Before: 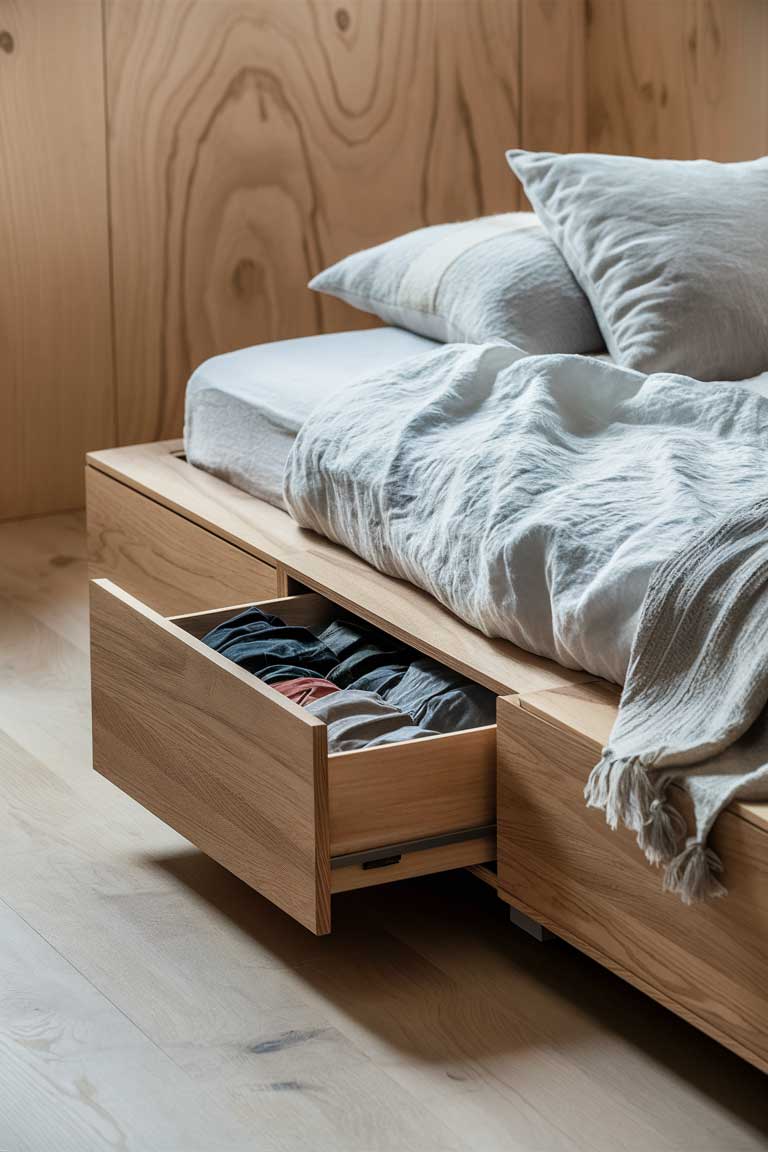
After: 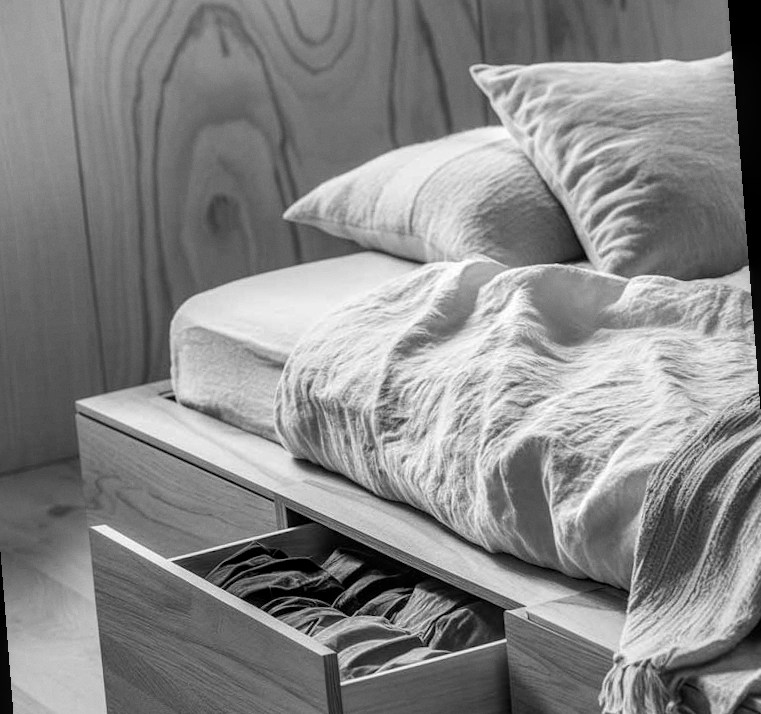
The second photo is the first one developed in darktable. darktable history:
monochrome: size 1
white balance: red 1.009, blue 0.985
tone equalizer: on, module defaults
crop: bottom 28.576%
grain: coarseness 14.57 ISO, strength 8.8%
rotate and perspective: rotation -4.57°, crop left 0.054, crop right 0.944, crop top 0.087, crop bottom 0.914
local contrast: on, module defaults
